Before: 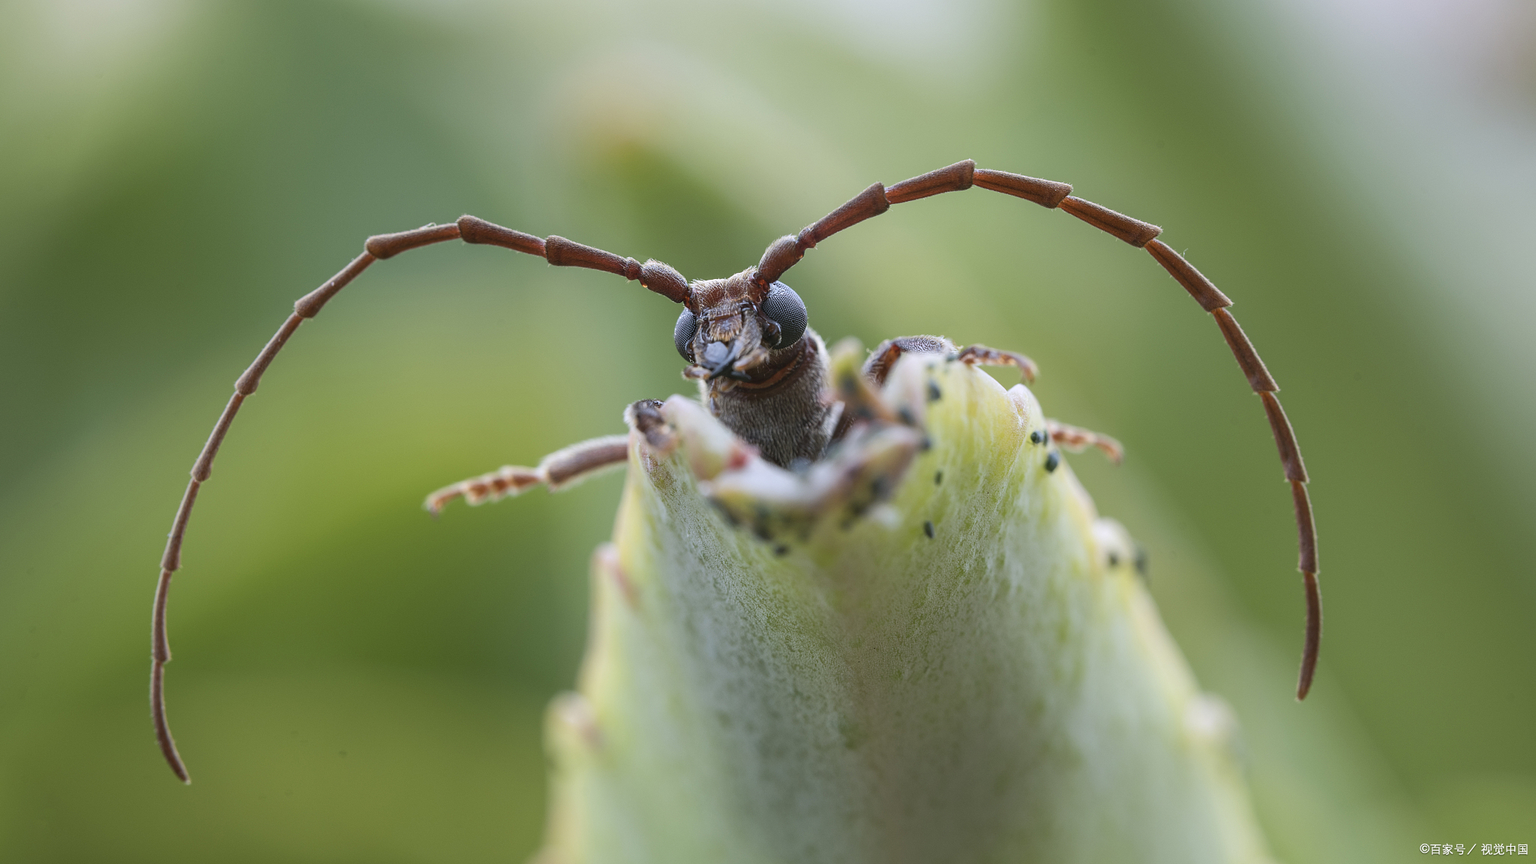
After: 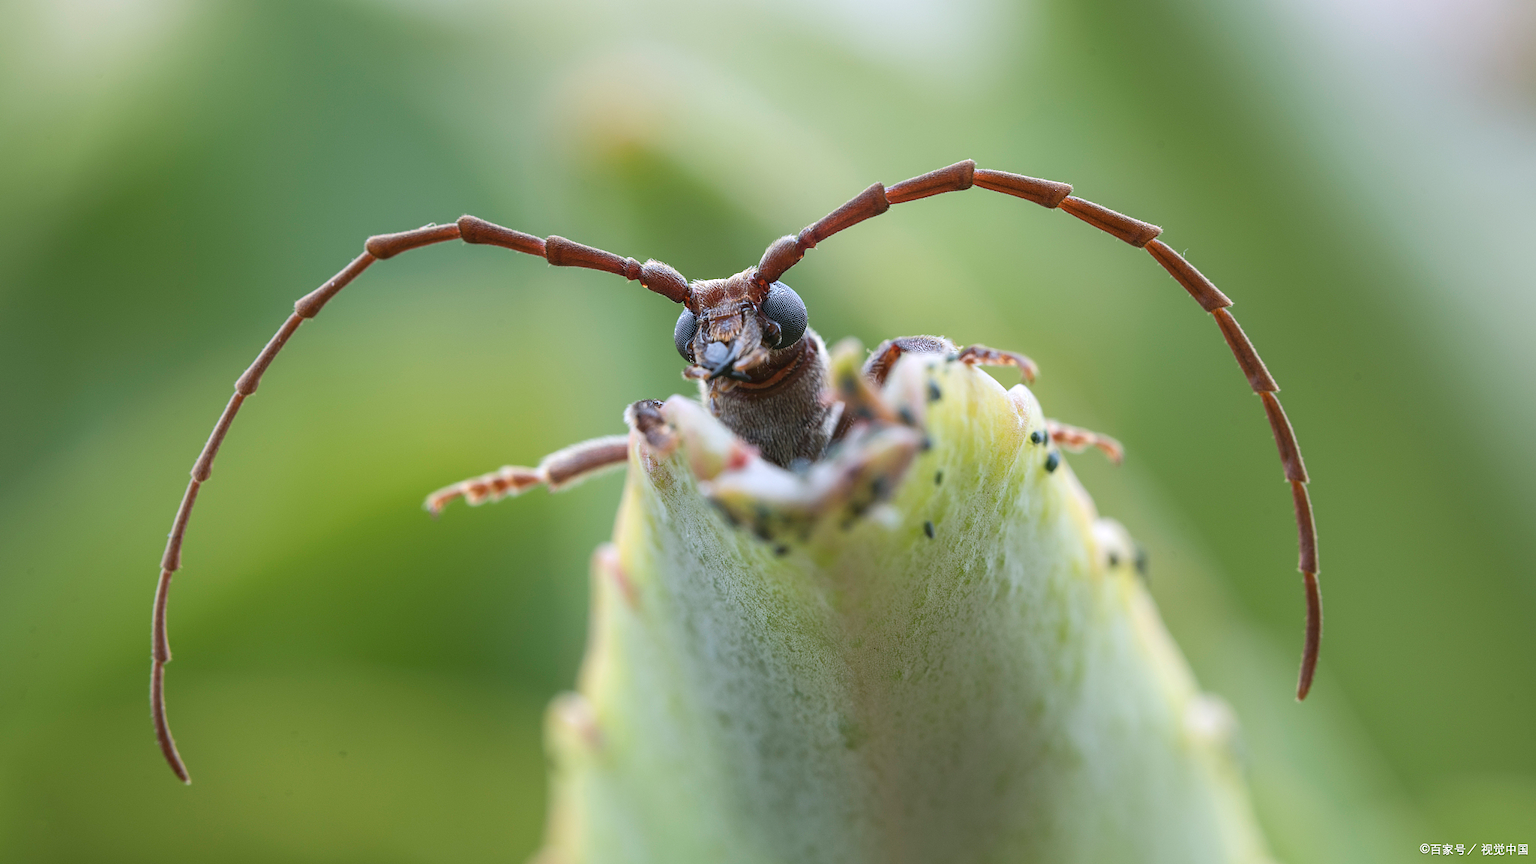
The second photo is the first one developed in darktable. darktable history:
color balance rgb: global vibrance 10%
exposure: exposure 0.217 EV, compensate highlight preservation false
